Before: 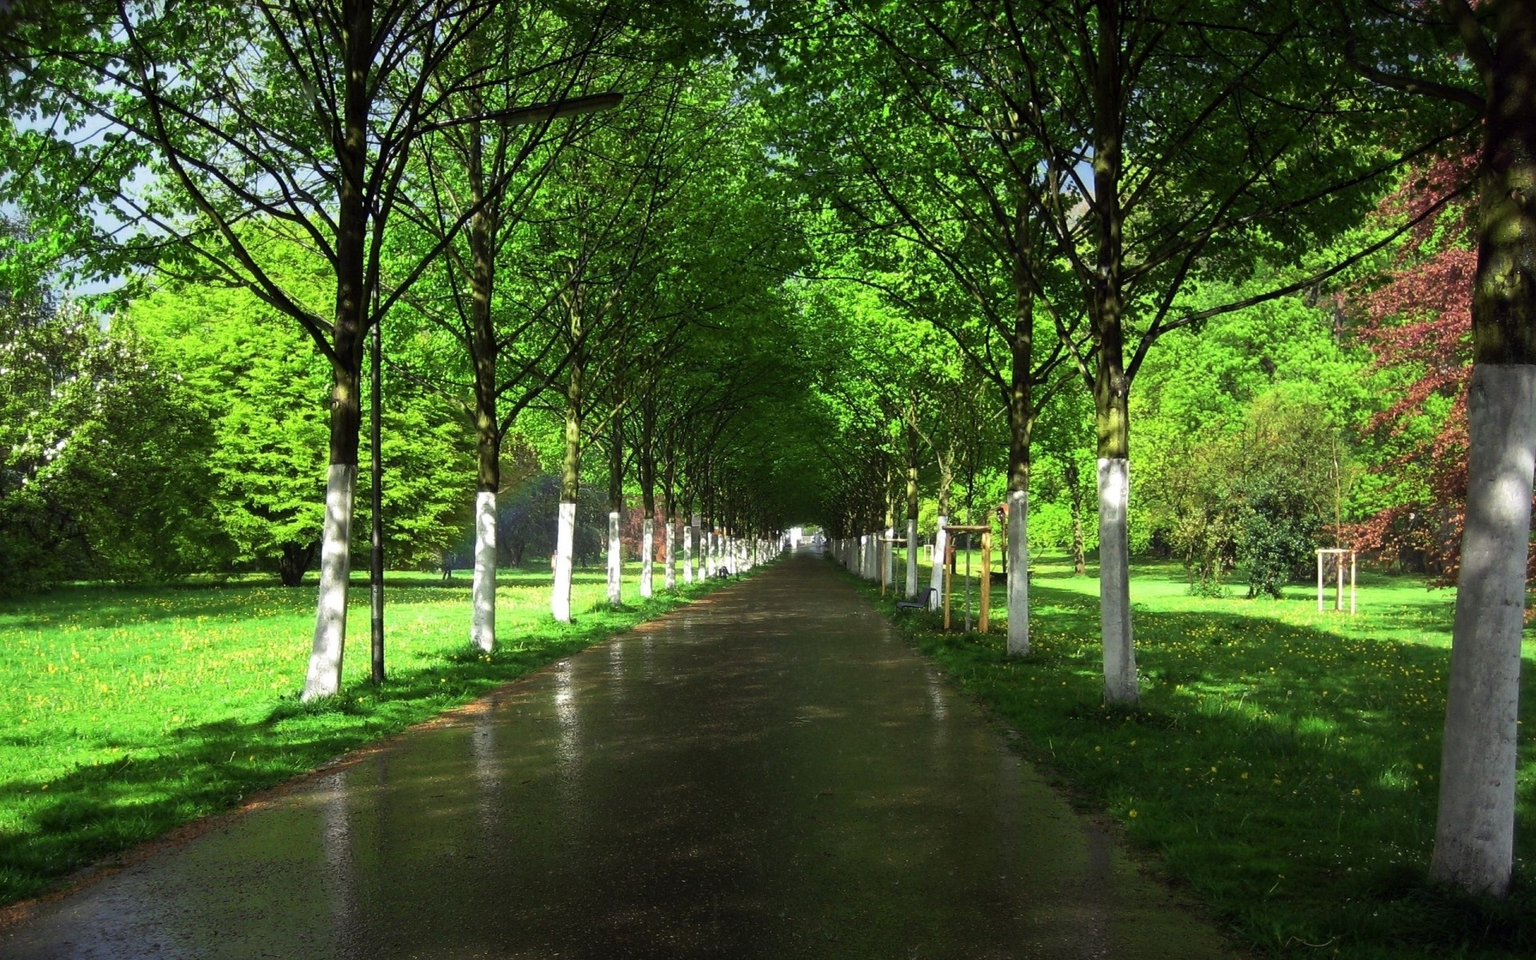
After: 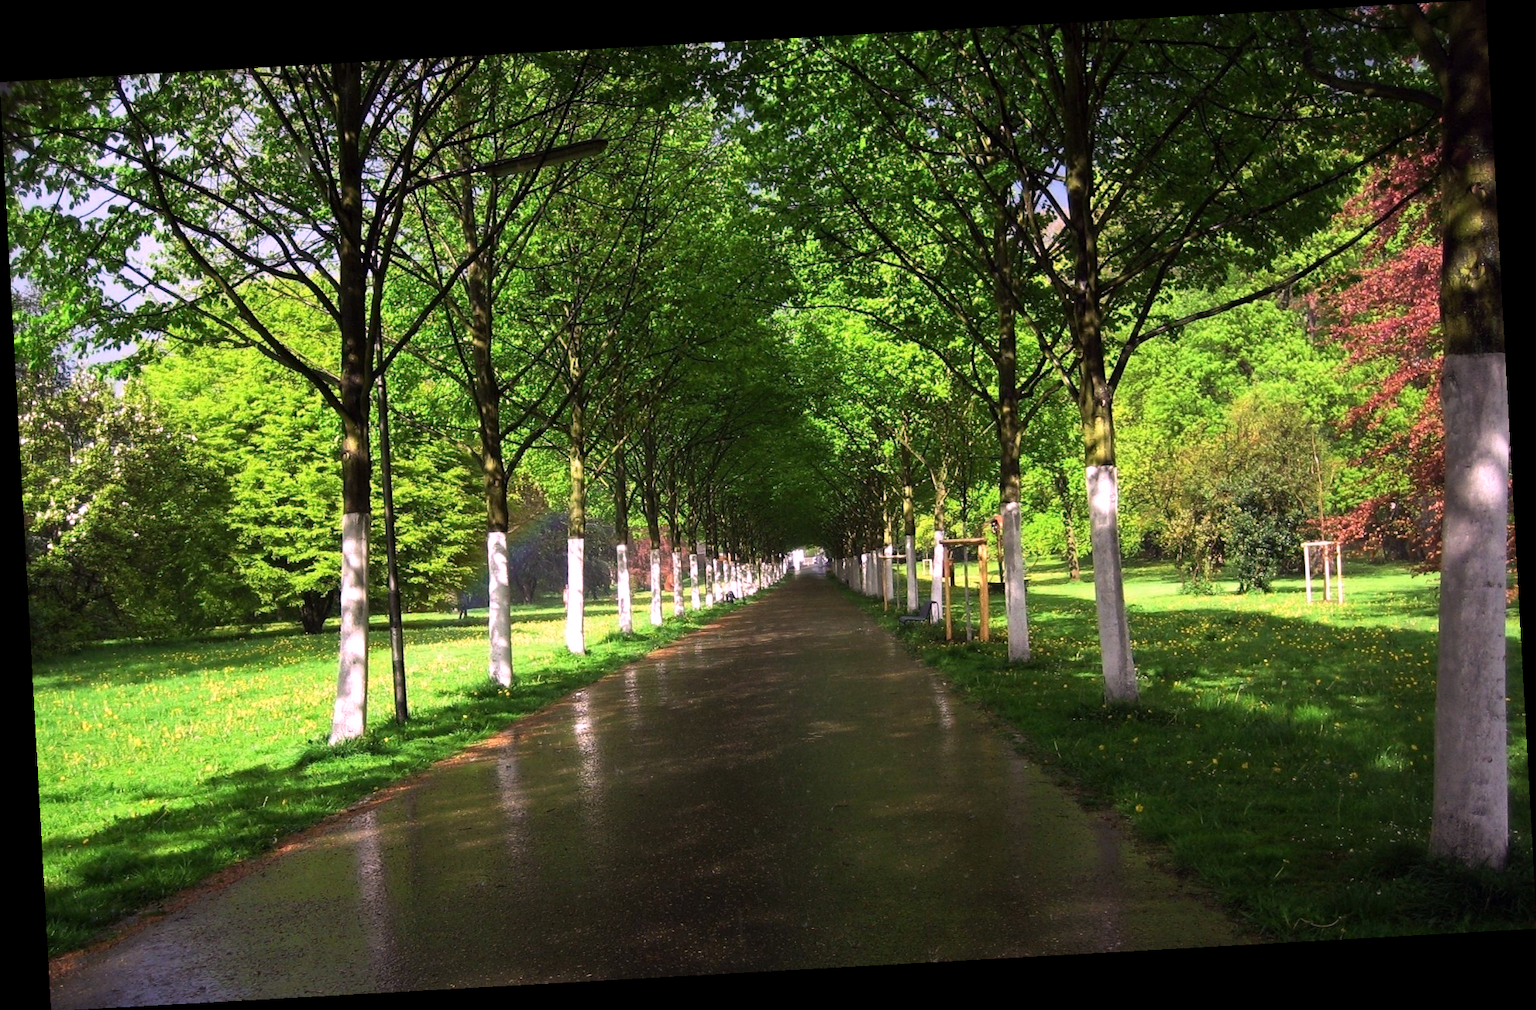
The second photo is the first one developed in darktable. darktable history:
white balance: red 1.188, blue 1.11
rotate and perspective: rotation -3.18°, automatic cropping off
